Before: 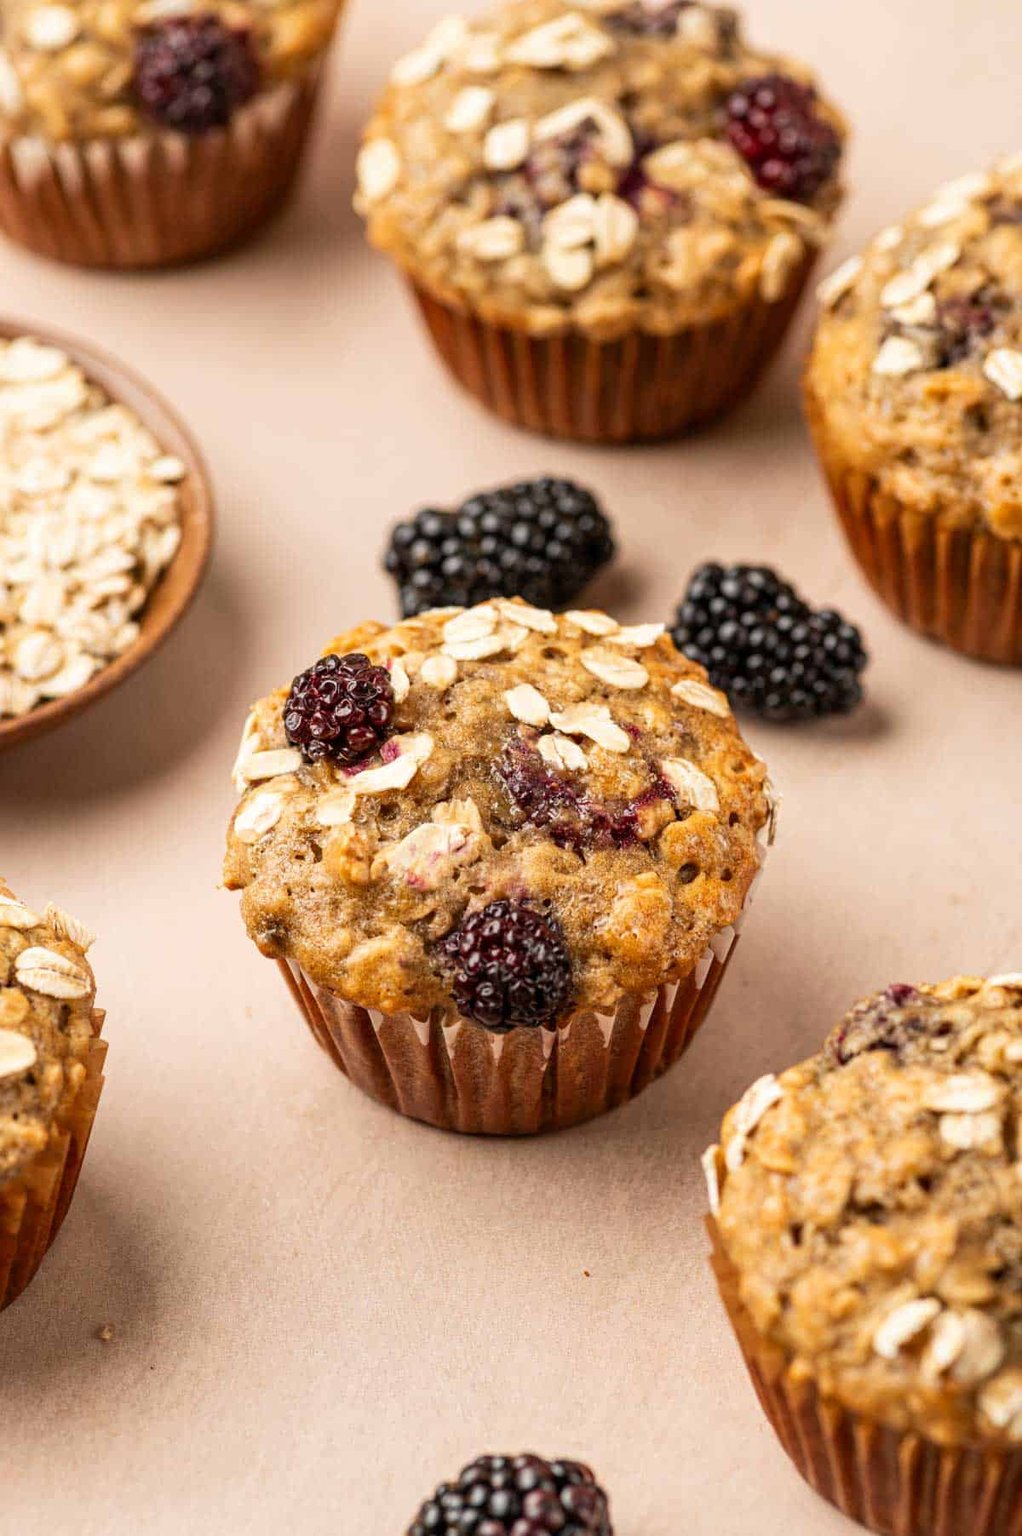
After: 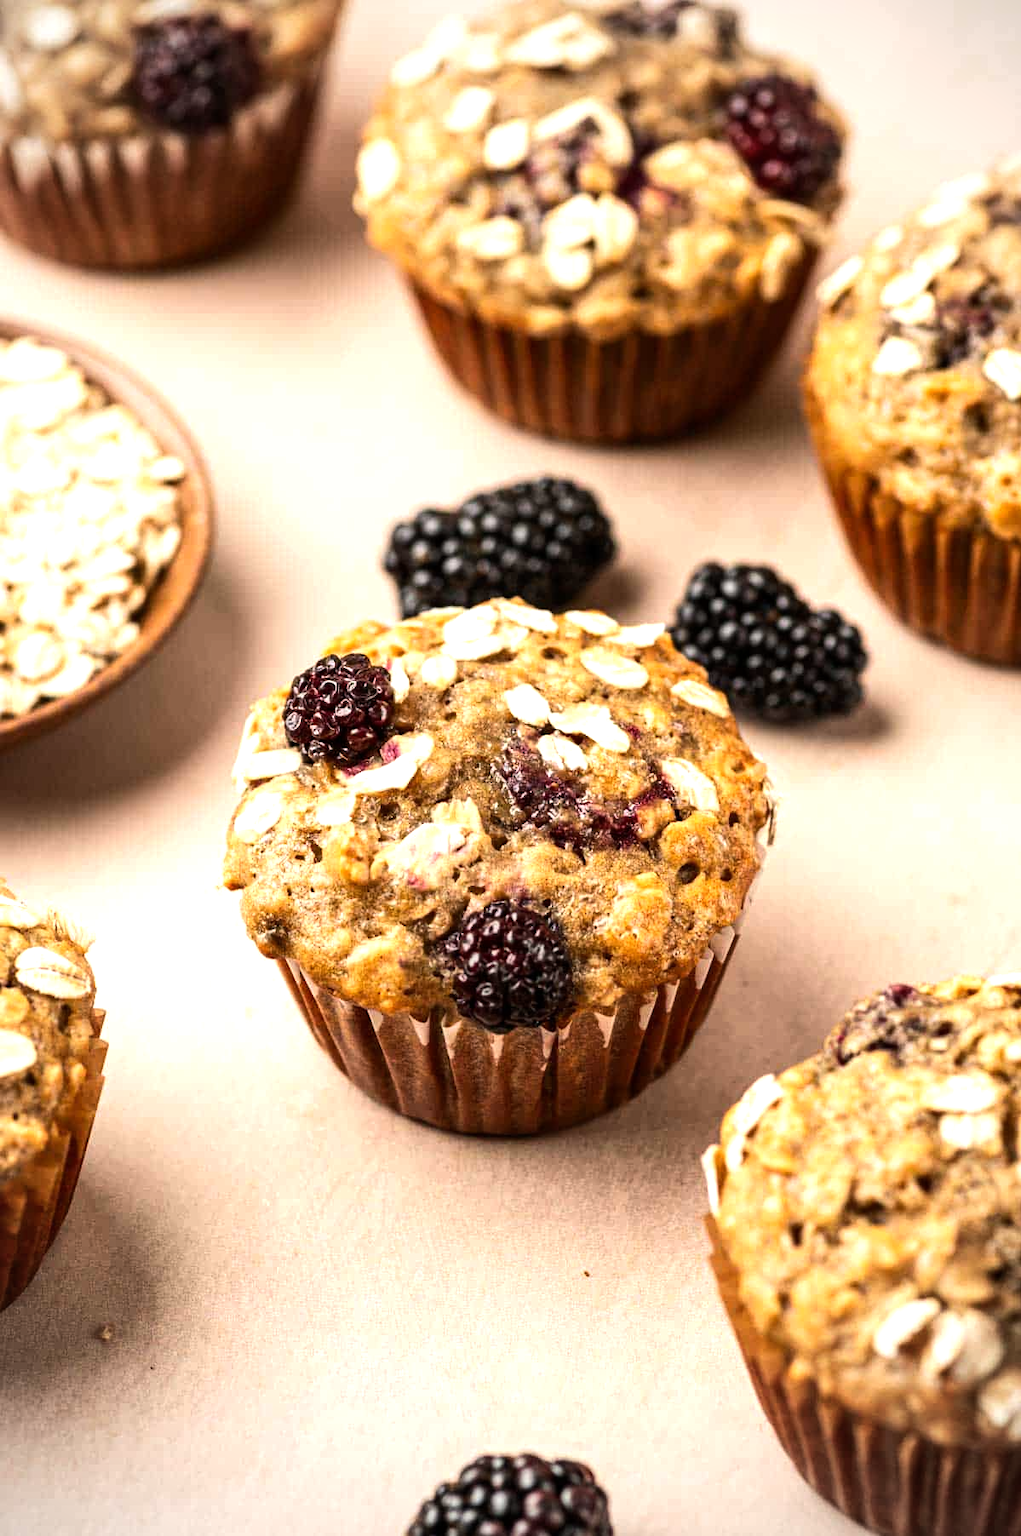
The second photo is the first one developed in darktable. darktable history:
tone equalizer: -8 EV -0.787 EV, -7 EV -0.673 EV, -6 EV -0.602 EV, -5 EV -0.397 EV, -3 EV 0.369 EV, -2 EV 0.6 EV, -1 EV 0.684 EV, +0 EV 0.765 EV, edges refinement/feathering 500, mask exposure compensation -1.57 EV, preserve details no
vignetting: on, module defaults
